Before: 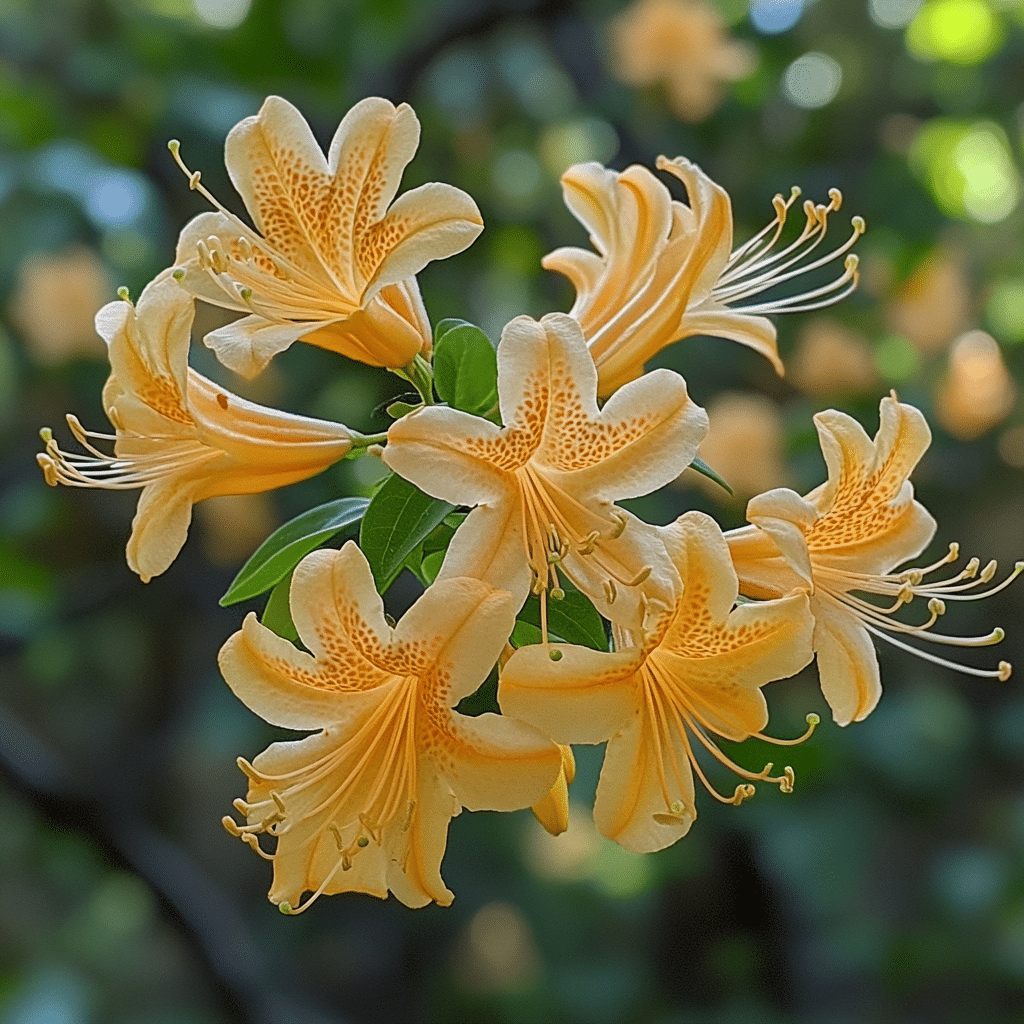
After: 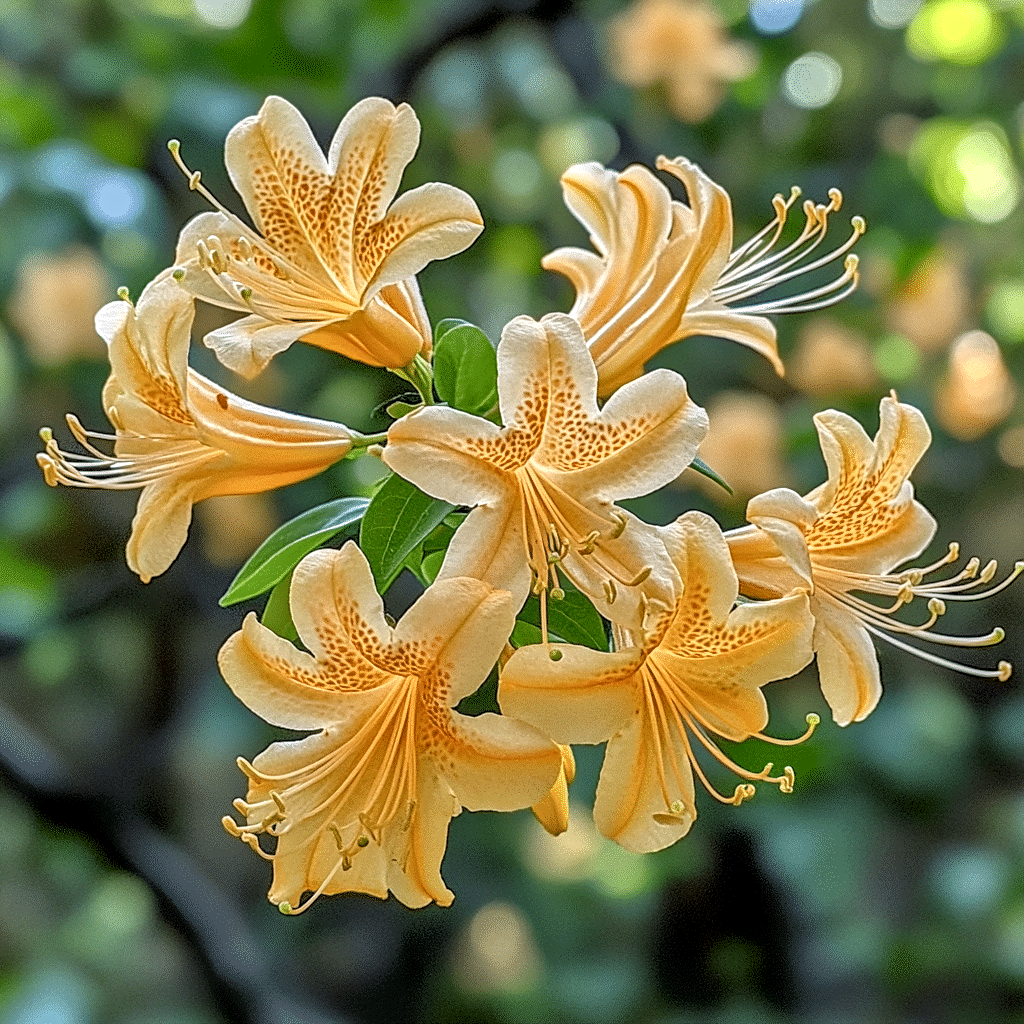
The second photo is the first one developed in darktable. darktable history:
shadows and highlights: radius 127.3, shadows 30.39, highlights -30.7, low approximation 0.01, soften with gaussian
tone equalizer: -7 EV 0.151 EV, -6 EV 0.566 EV, -5 EV 1.13 EV, -4 EV 1.3 EV, -3 EV 1.15 EV, -2 EV 0.6 EV, -1 EV 0.156 EV
local contrast: highlights 20%, shadows 71%, detail 170%
